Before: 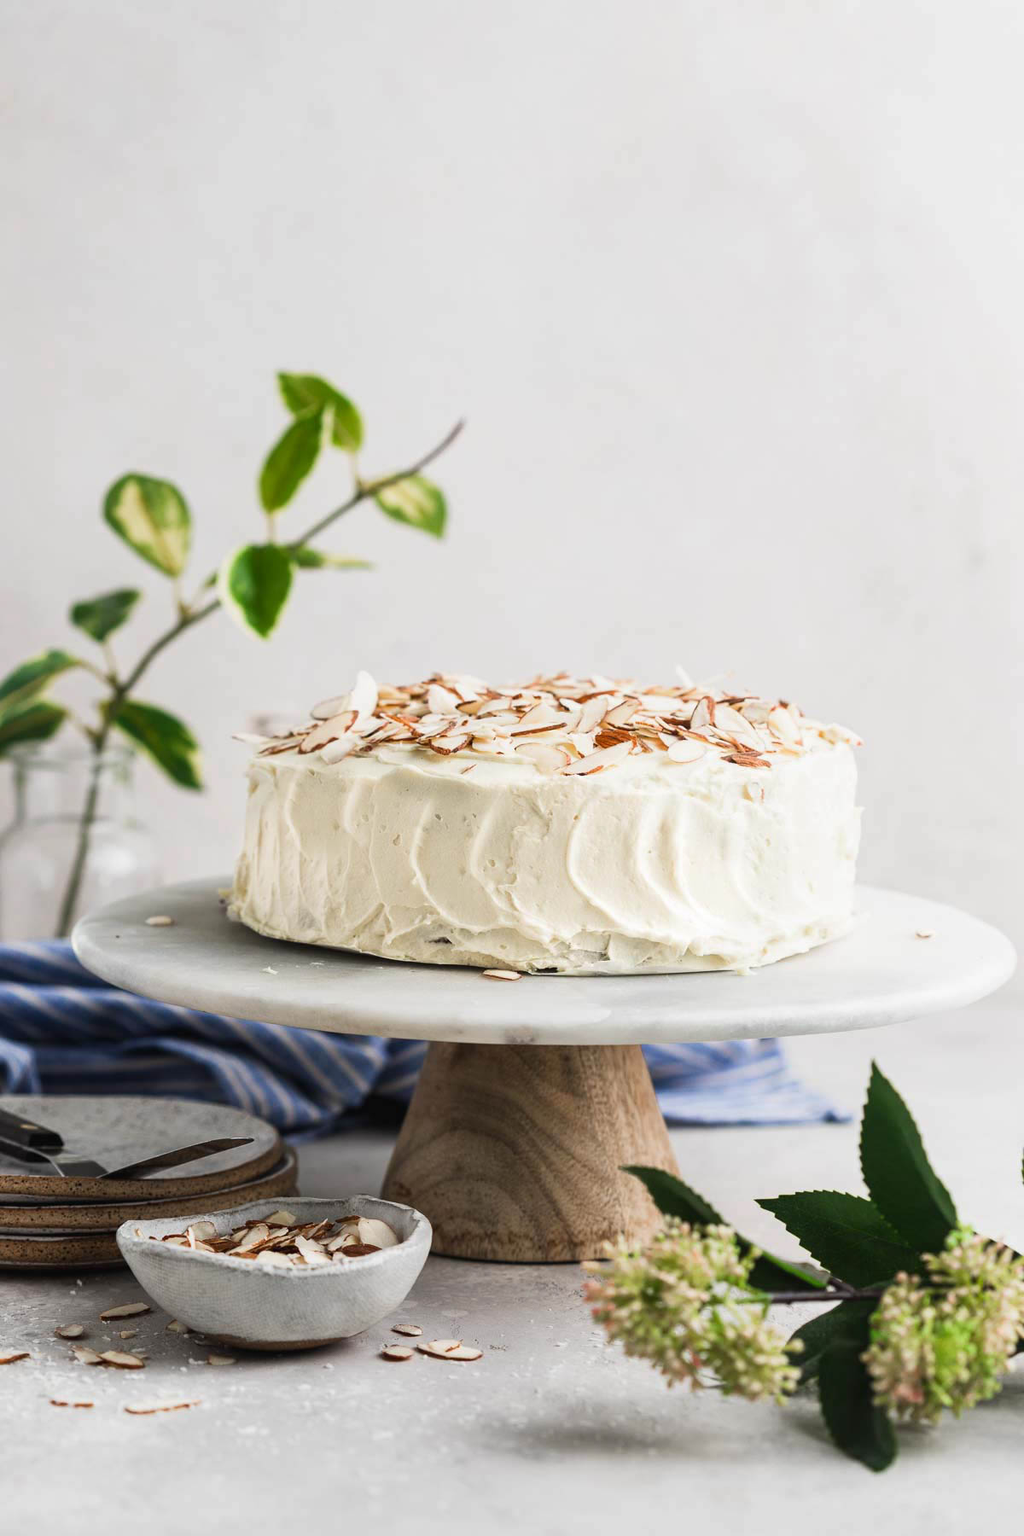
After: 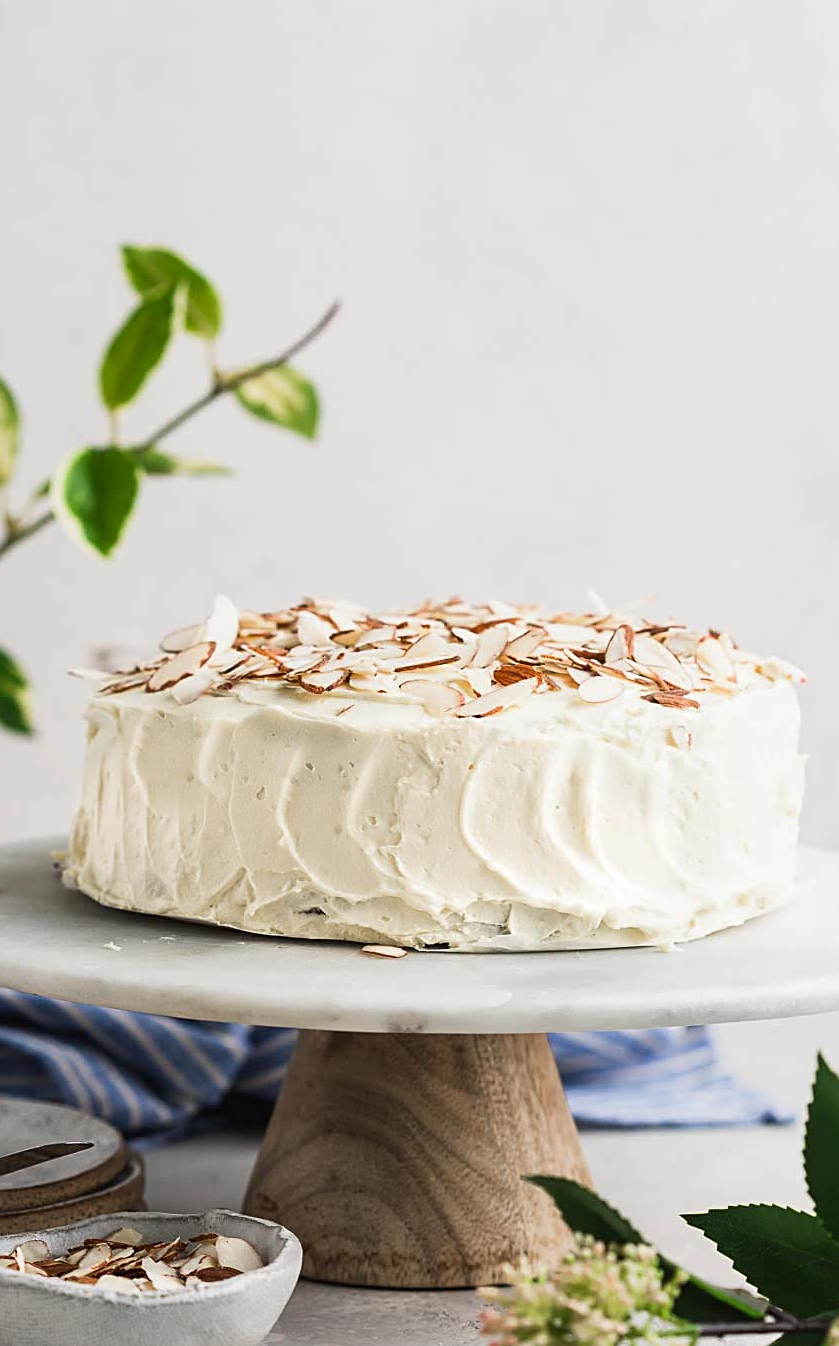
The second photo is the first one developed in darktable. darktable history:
sharpen: on, module defaults
crop and rotate: left 17.046%, top 10.659%, right 12.989%, bottom 14.553%
